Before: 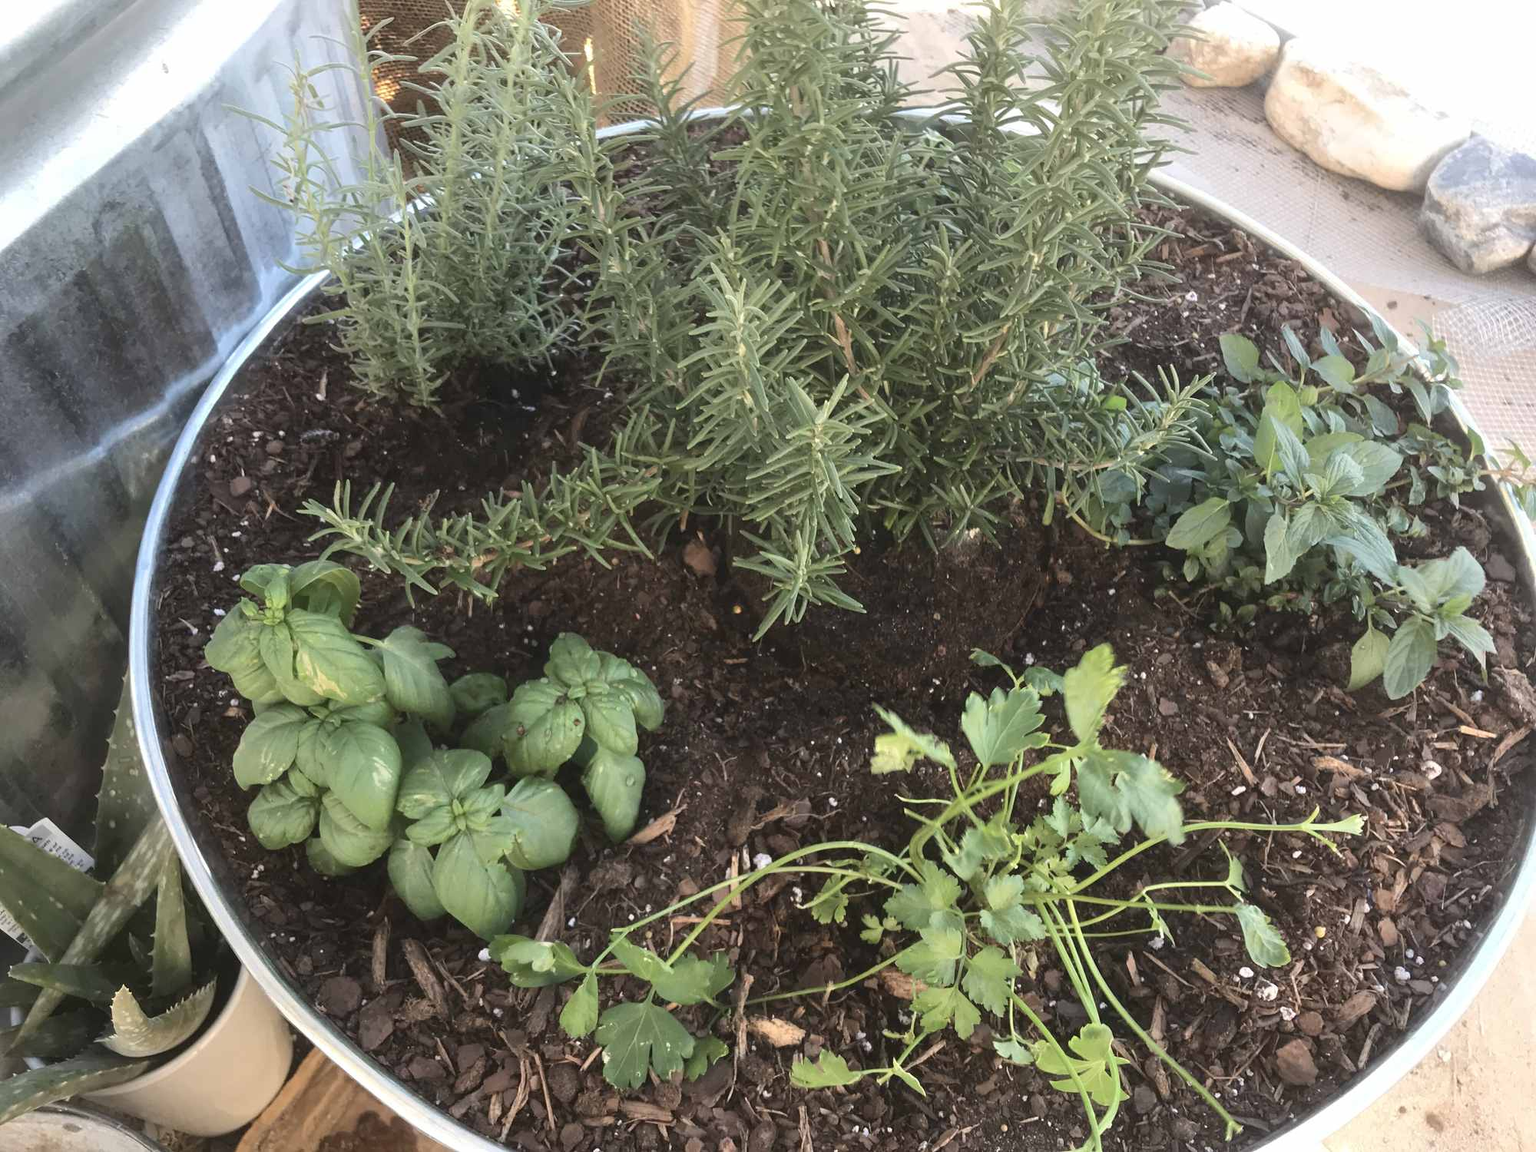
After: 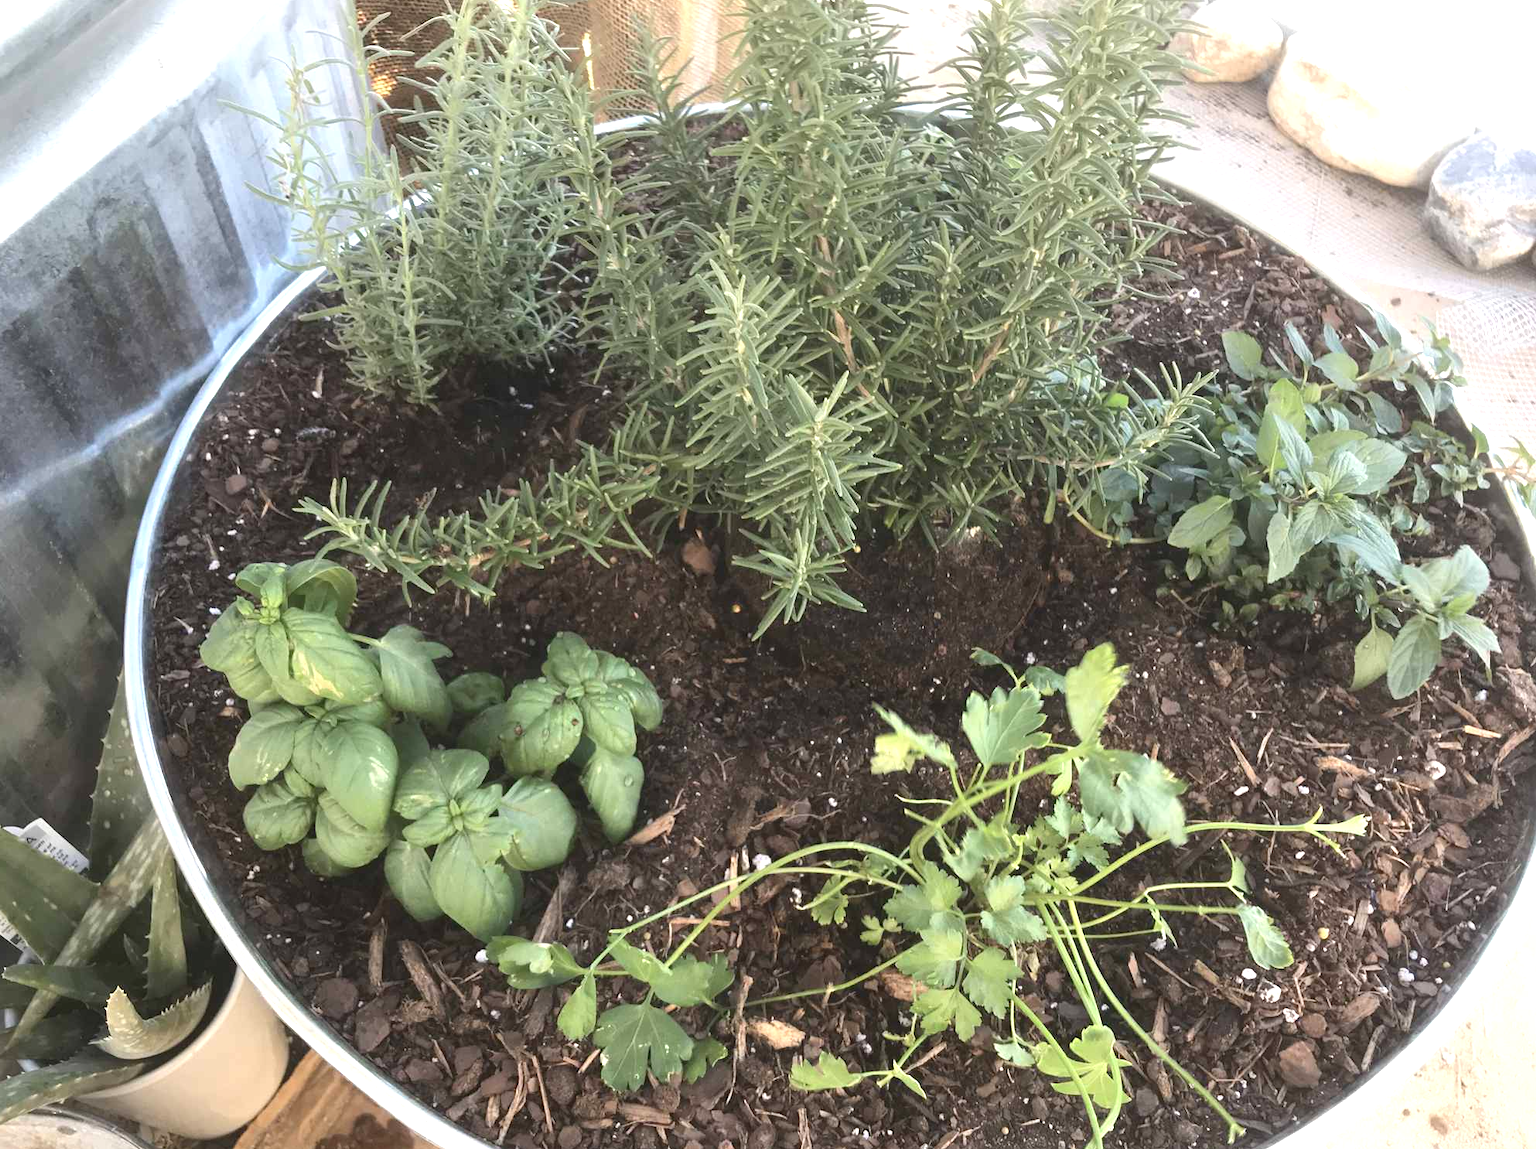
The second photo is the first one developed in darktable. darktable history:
crop: left 0.434%, top 0.485%, right 0.244%, bottom 0.386%
exposure: black level correction 0, exposure 0.5 EV, compensate exposure bias true, compensate highlight preservation false
